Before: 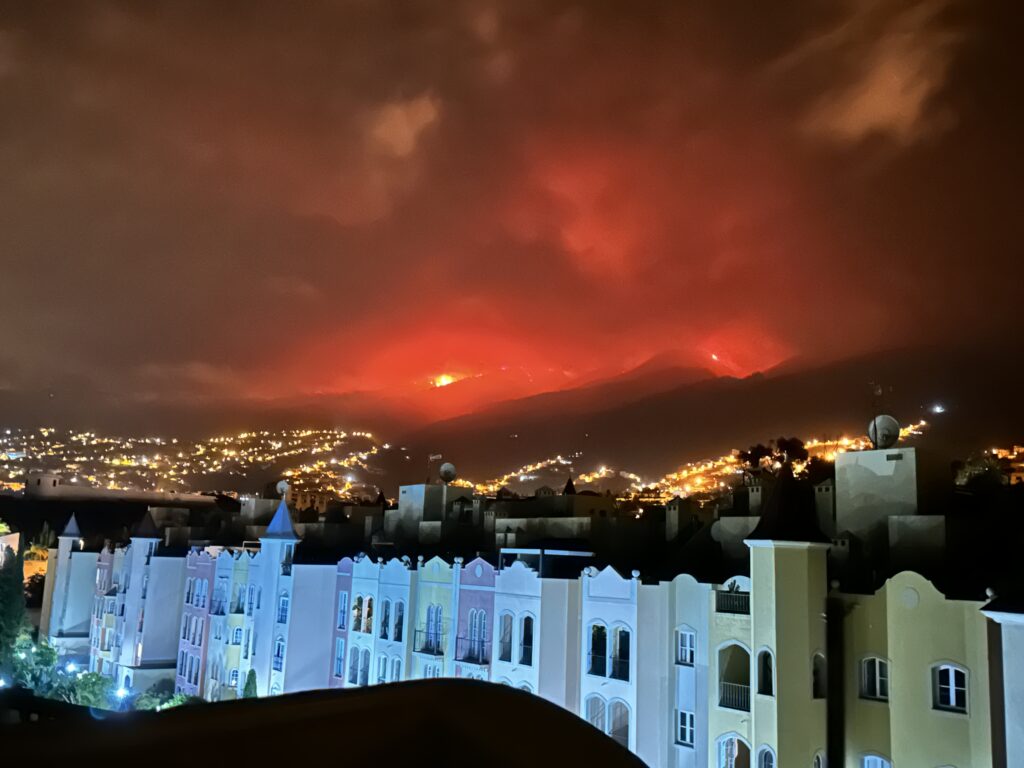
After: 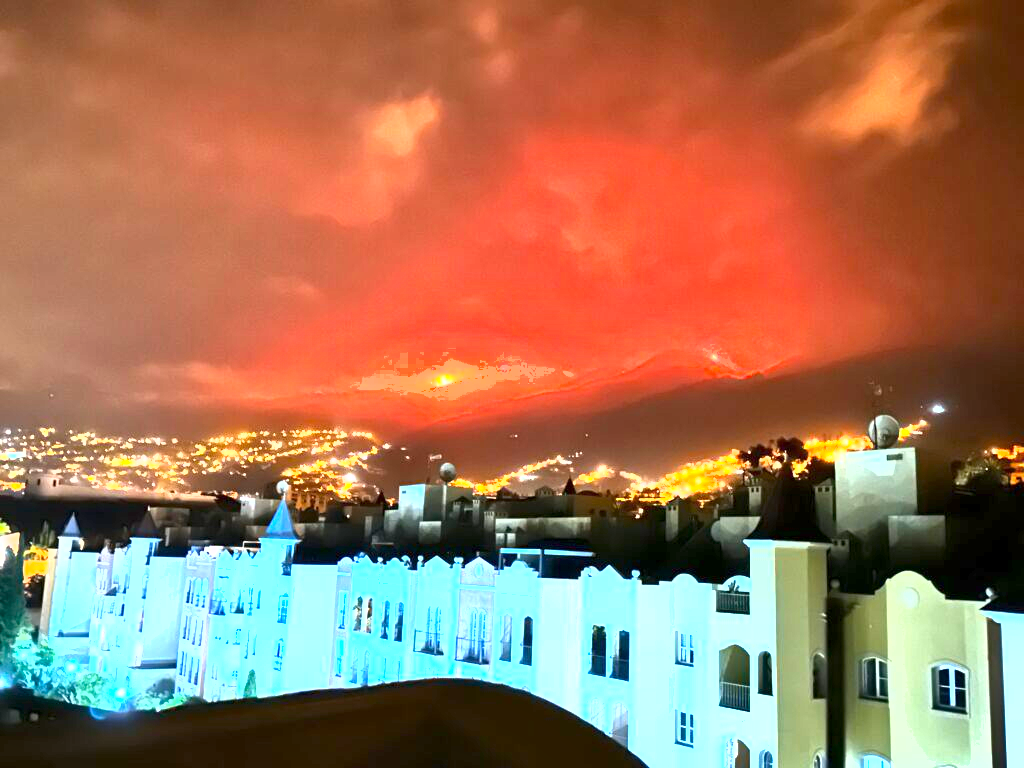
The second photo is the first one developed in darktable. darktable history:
exposure: exposure 2.04 EV, compensate highlight preservation false
rgb levels: preserve colors max RGB
shadows and highlights: low approximation 0.01, soften with gaussian
